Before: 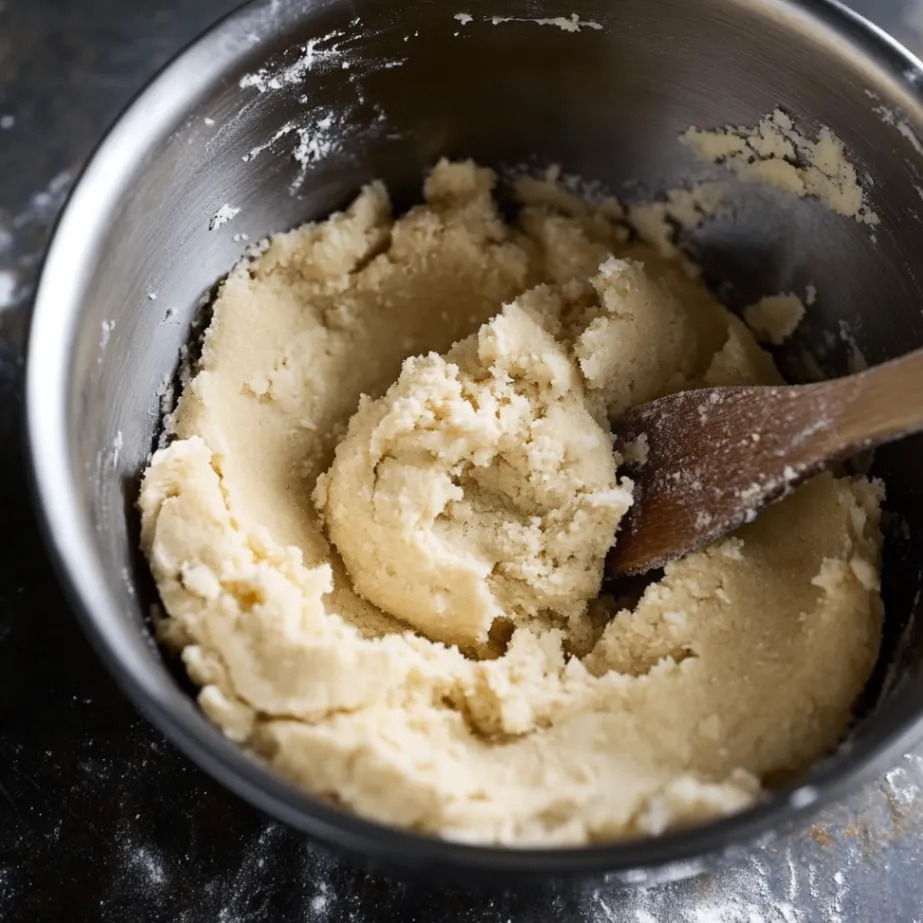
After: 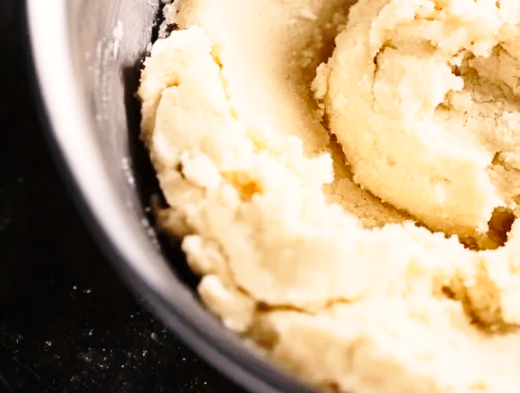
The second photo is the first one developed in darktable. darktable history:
crop: top 44.483%, right 43.593%, bottom 12.892%
white balance: red 1.127, blue 0.943
base curve: curves: ch0 [(0, 0) (0.028, 0.03) (0.121, 0.232) (0.46, 0.748) (0.859, 0.968) (1, 1)], preserve colors none
